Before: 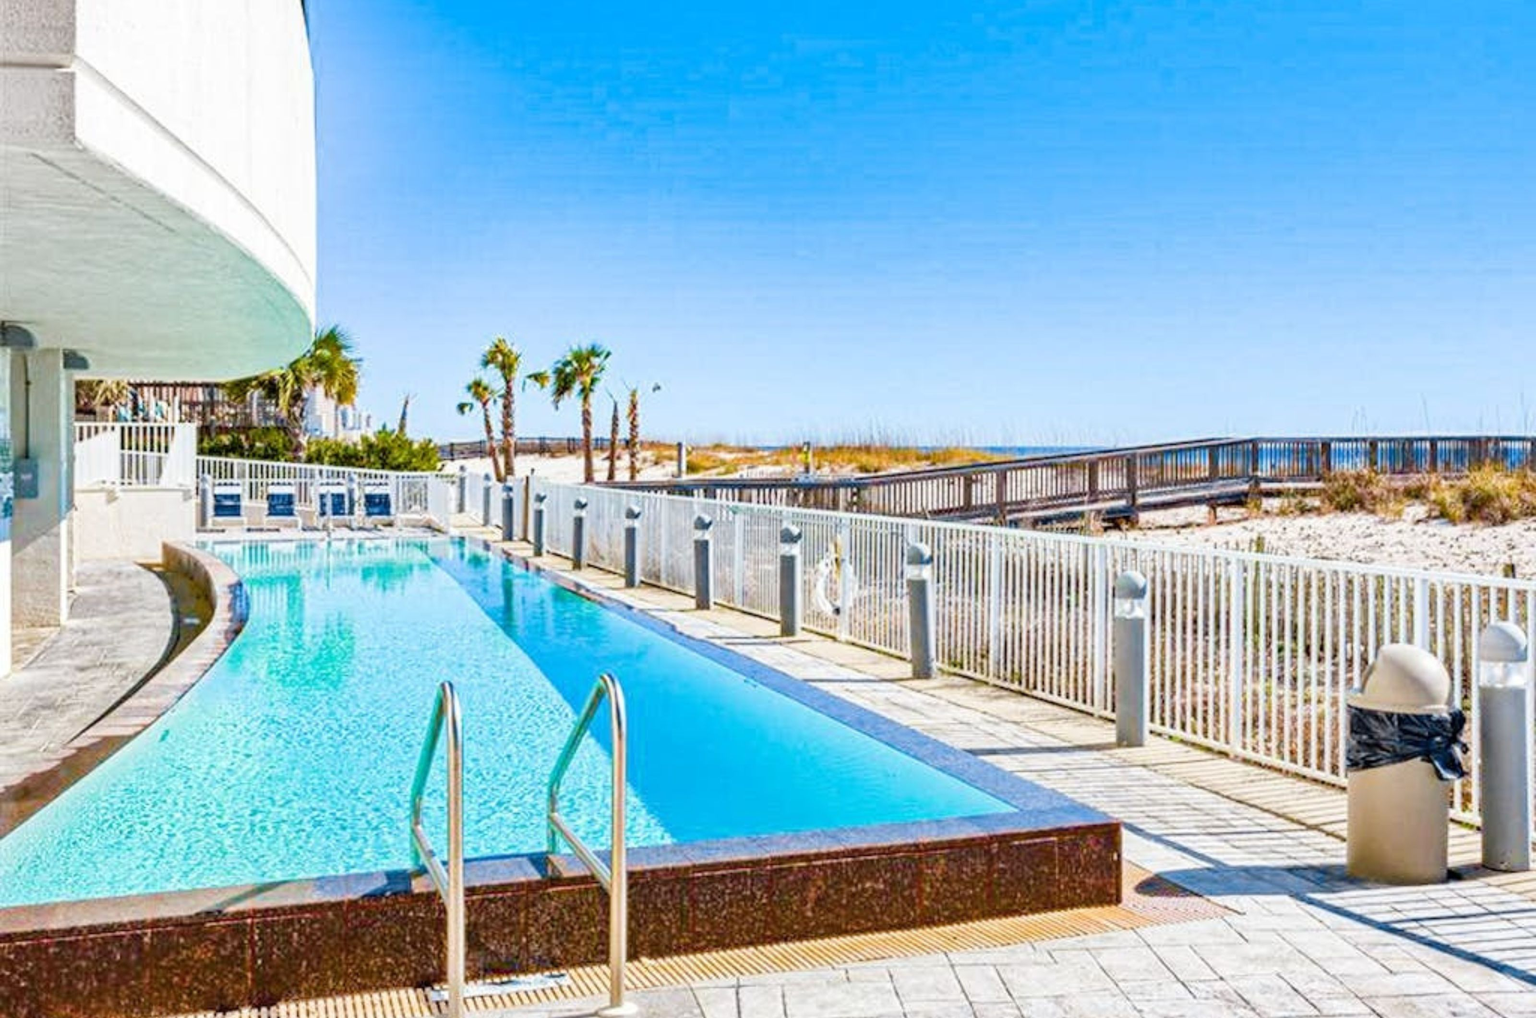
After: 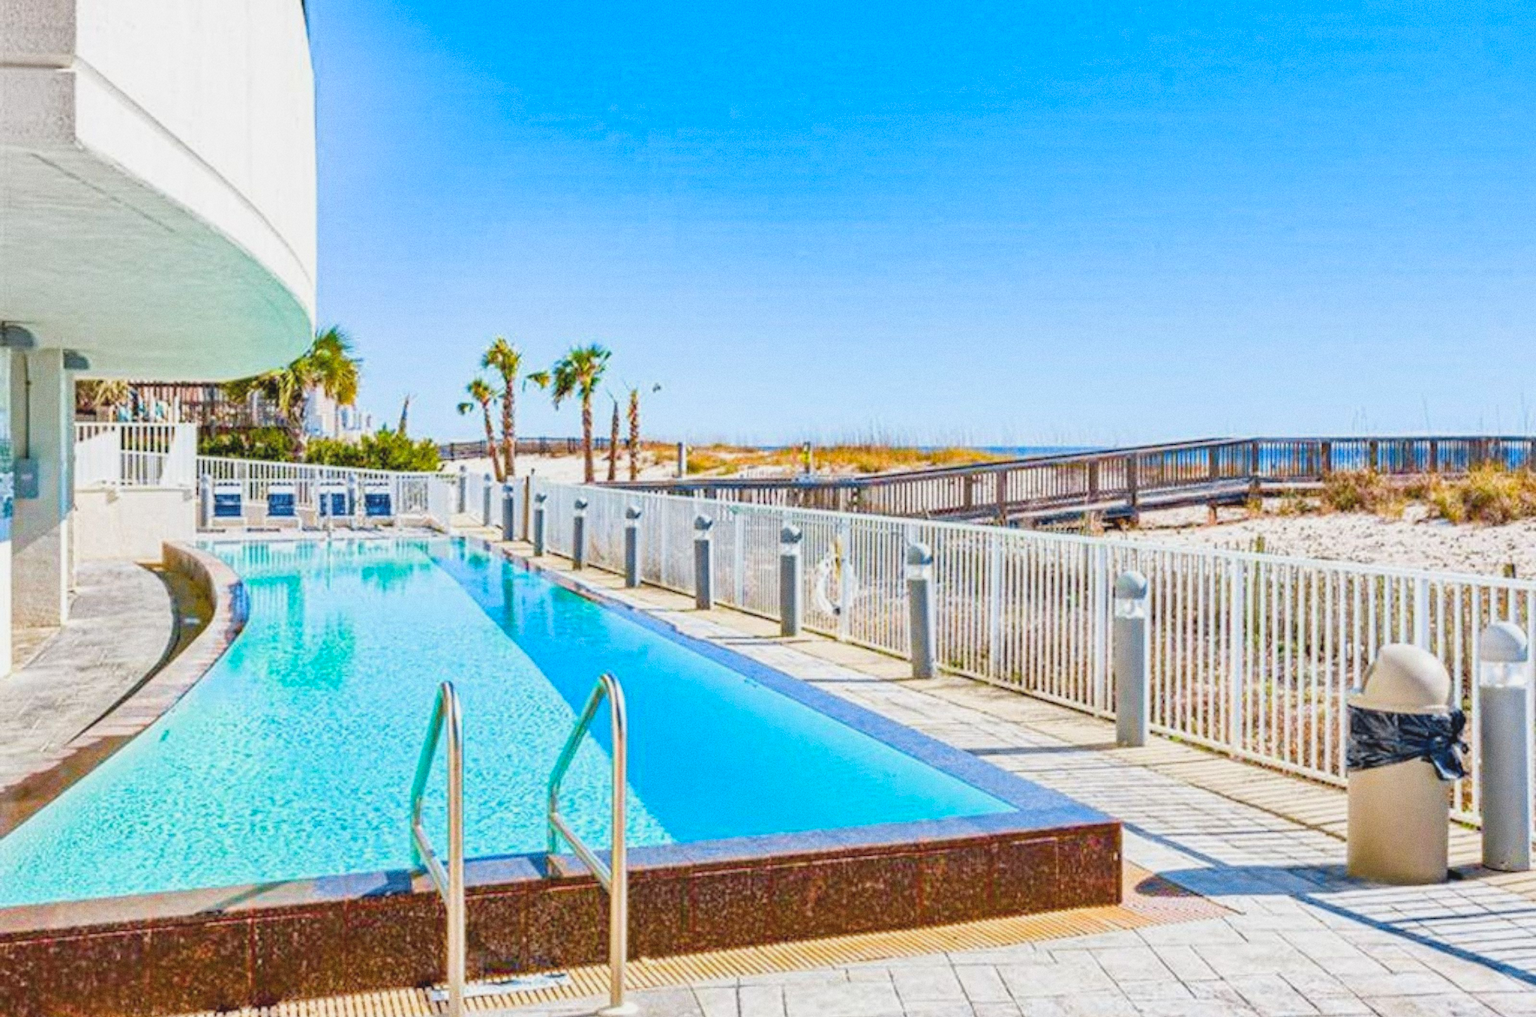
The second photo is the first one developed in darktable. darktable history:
grain: on, module defaults
contrast brightness saturation: contrast -0.1, brightness 0.05, saturation 0.08
